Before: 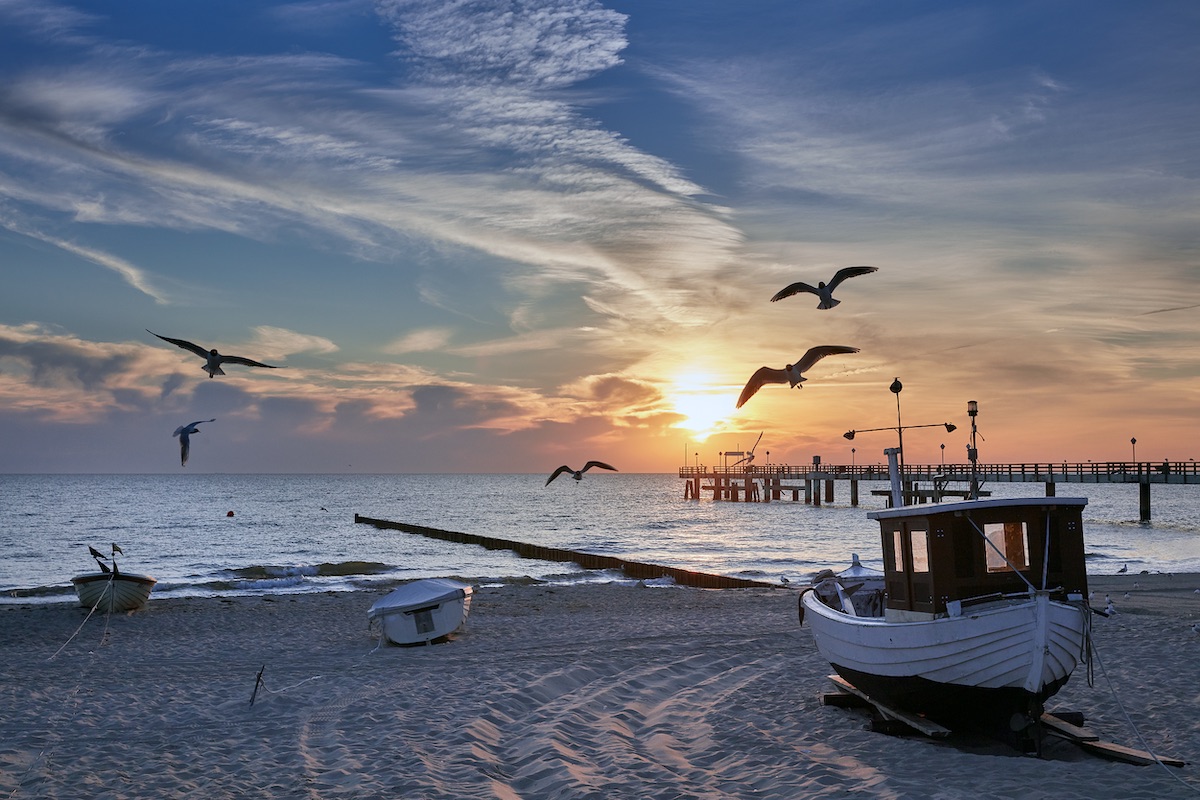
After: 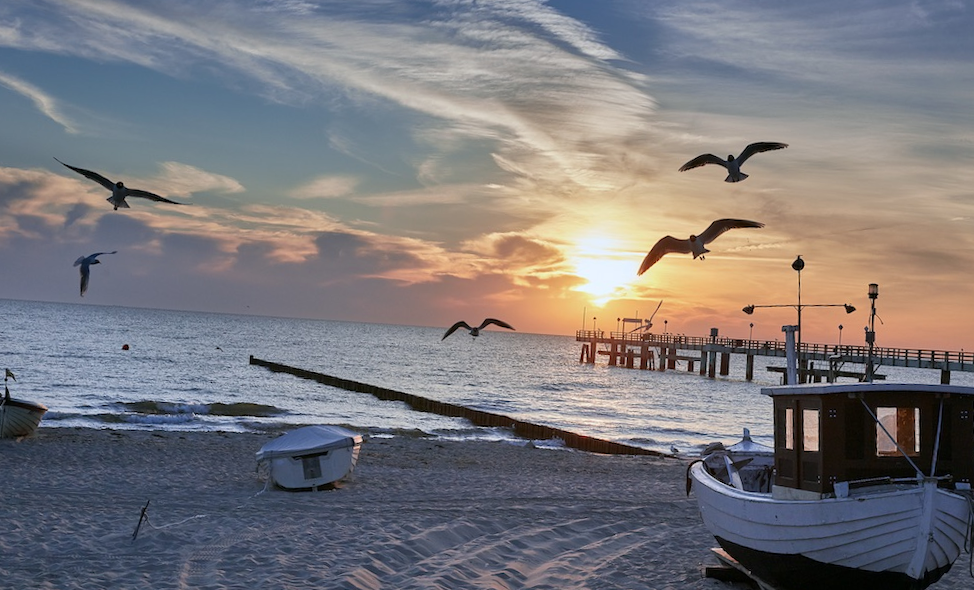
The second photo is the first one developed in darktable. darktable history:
crop and rotate: angle -3.8°, left 9.884%, top 20.652%, right 12.168%, bottom 12.113%
